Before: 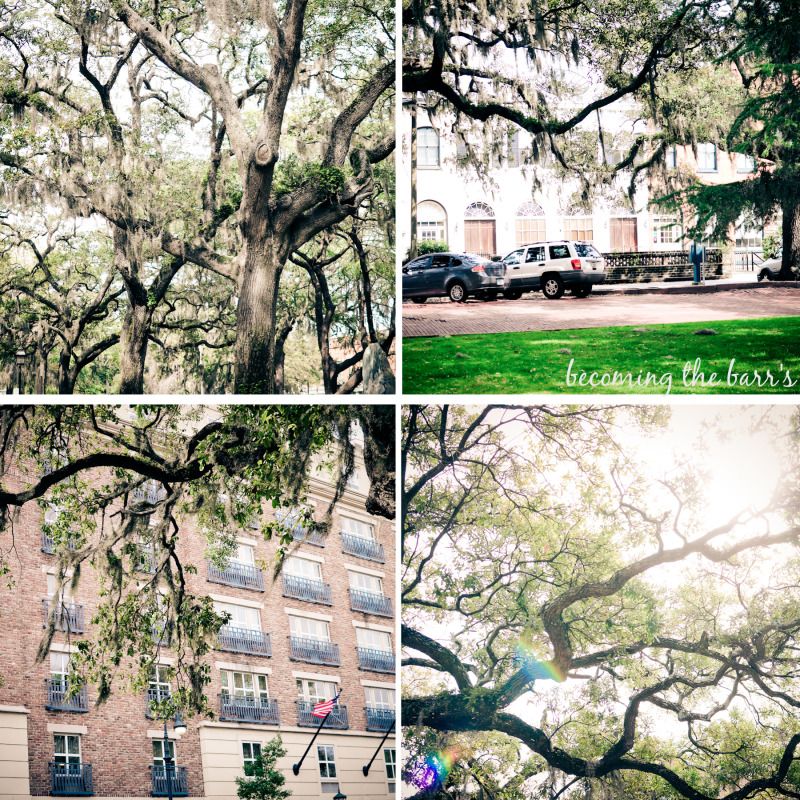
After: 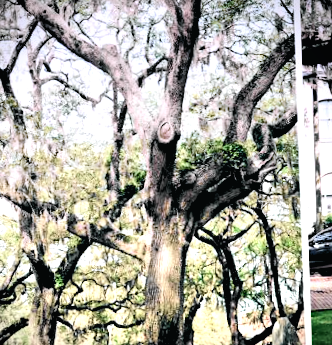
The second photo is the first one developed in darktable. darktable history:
rgb levels: levels [[0.013, 0.434, 0.89], [0, 0.5, 1], [0, 0.5, 1]]
rotate and perspective: rotation -2°, crop left 0.022, crop right 0.978, crop top 0.049, crop bottom 0.951
contrast brightness saturation: contrast 0.05
graduated density: hue 238.83°, saturation 50%
crop and rotate: left 10.817%, top 0.062%, right 47.194%, bottom 53.626%
tone curve: curves: ch0 [(0, 0.015) (0.037, 0.032) (0.131, 0.113) (0.275, 0.26) (0.497, 0.531) (0.617, 0.663) (0.704, 0.748) (0.813, 0.842) (0.911, 0.931) (0.997, 1)]; ch1 [(0, 0) (0.301, 0.3) (0.444, 0.438) (0.493, 0.494) (0.501, 0.499) (0.534, 0.543) (0.582, 0.605) (0.658, 0.687) (0.746, 0.79) (1, 1)]; ch2 [(0, 0) (0.246, 0.234) (0.36, 0.356) (0.415, 0.426) (0.476, 0.492) (0.502, 0.499) (0.525, 0.513) (0.533, 0.534) (0.586, 0.598) (0.634, 0.643) (0.706, 0.717) (0.853, 0.83) (1, 0.951)], color space Lab, independent channels, preserve colors none
vignetting: fall-off start 92.6%, brightness -0.52, saturation -0.51, center (-0.012, 0)
levels: levels [0, 0.43, 0.859]
